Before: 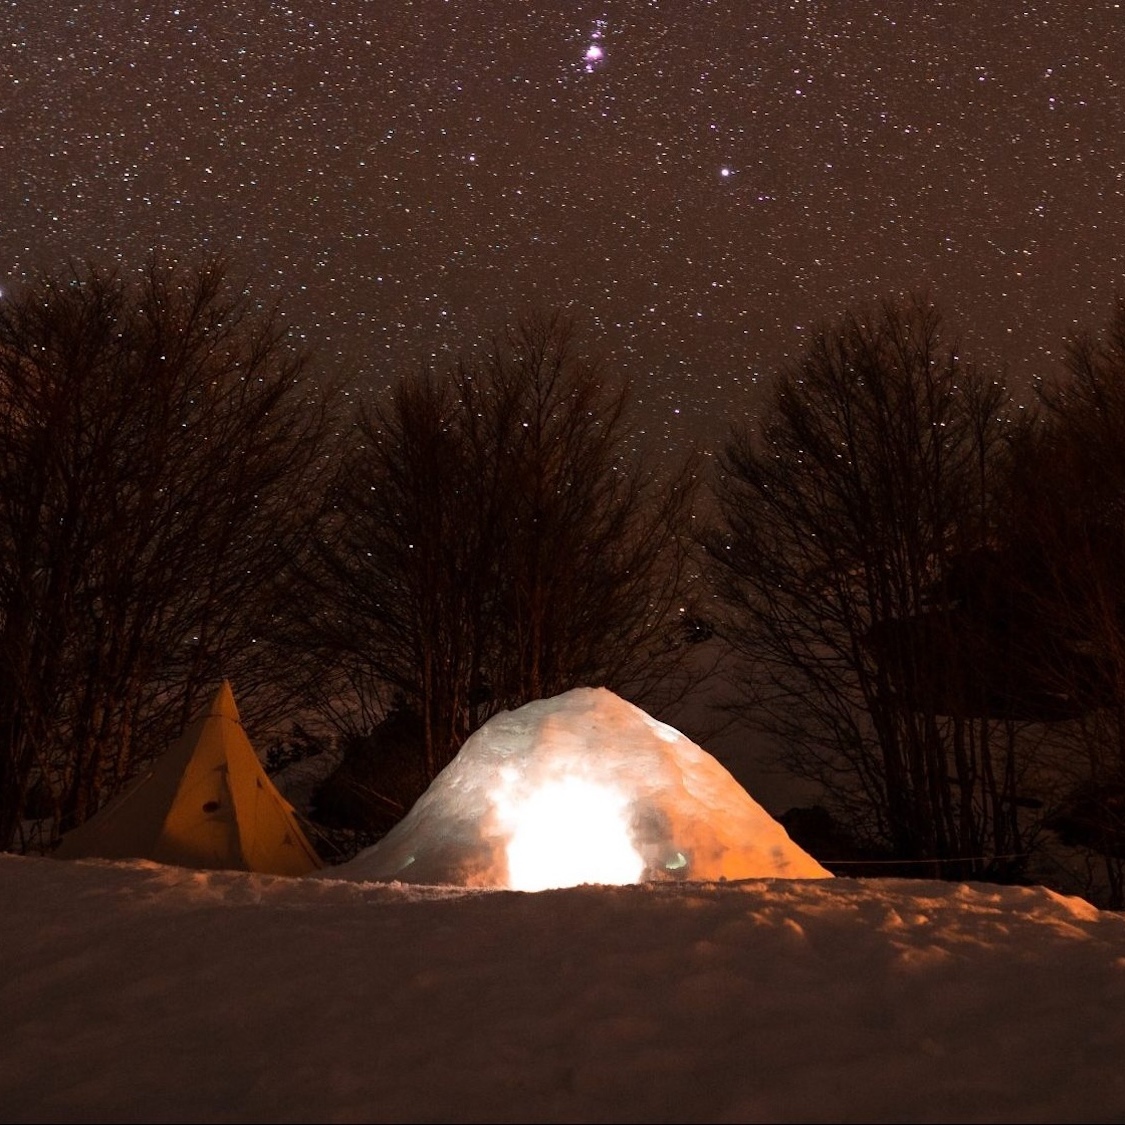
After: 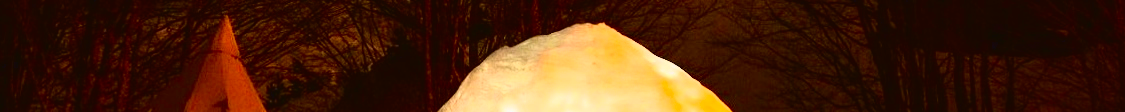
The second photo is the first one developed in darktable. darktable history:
contrast brightness saturation: contrast 0.2, brightness 0.15, saturation 0.14
tone curve: curves: ch0 [(0.003, 0.032) (0.037, 0.037) (0.142, 0.117) (0.279, 0.311) (0.405, 0.49) (0.526, 0.651) (0.722, 0.857) (0.875, 0.946) (1, 0.98)]; ch1 [(0, 0) (0.305, 0.325) (0.453, 0.437) (0.482, 0.474) (0.501, 0.498) (0.515, 0.523) (0.559, 0.591) (0.6, 0.643) (0.656, 0.707) (1, 1)]; ch2 [(0, 0) (0.323, 0.277) (0.424, 0.396) (0.479, 0.484) (0.499, 0.502) (0.515, 0.537) (0.573, 0.602) (0.653, 0.675) (0.75, 0.756) (1, 1)], color space Lab, independent channels, preserve colors none
crop and rotate: top 59.084%, bottom 30.916%
color contrast: green-magenta contrast 1.12, blue-yellow contrast 1.95, unbound 0
